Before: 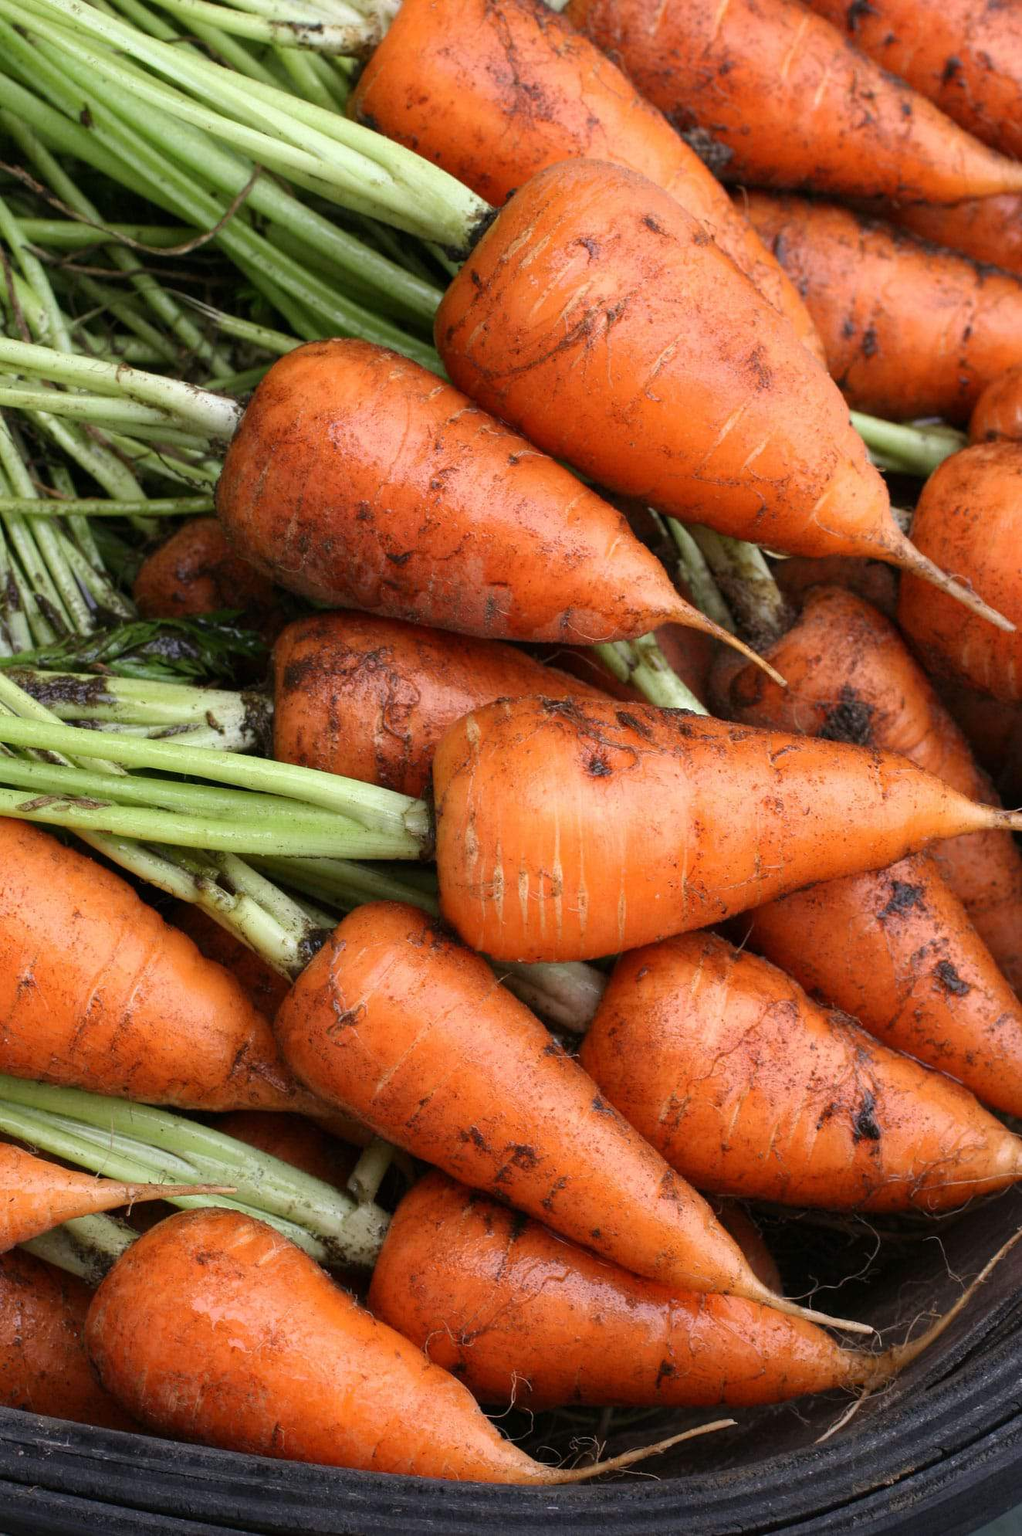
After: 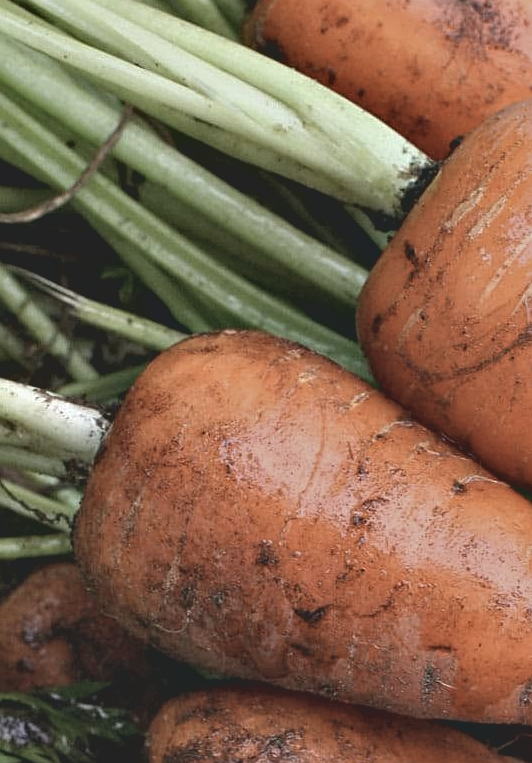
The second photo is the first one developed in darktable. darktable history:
sharpen: on, module defaults
exposure: exposure -0.041 EV, compensate highlight preservation false
crop: left 15.559%, top 5.432%, right 44.243%, bottom 56.158%
contrast brightness saturation: contrast -0.265, saturation -0.442
contrast equalizer: y [[0.6 ×6], [0.55 ×6], [0 ×6], [0 ×6], [0 ×6]]
